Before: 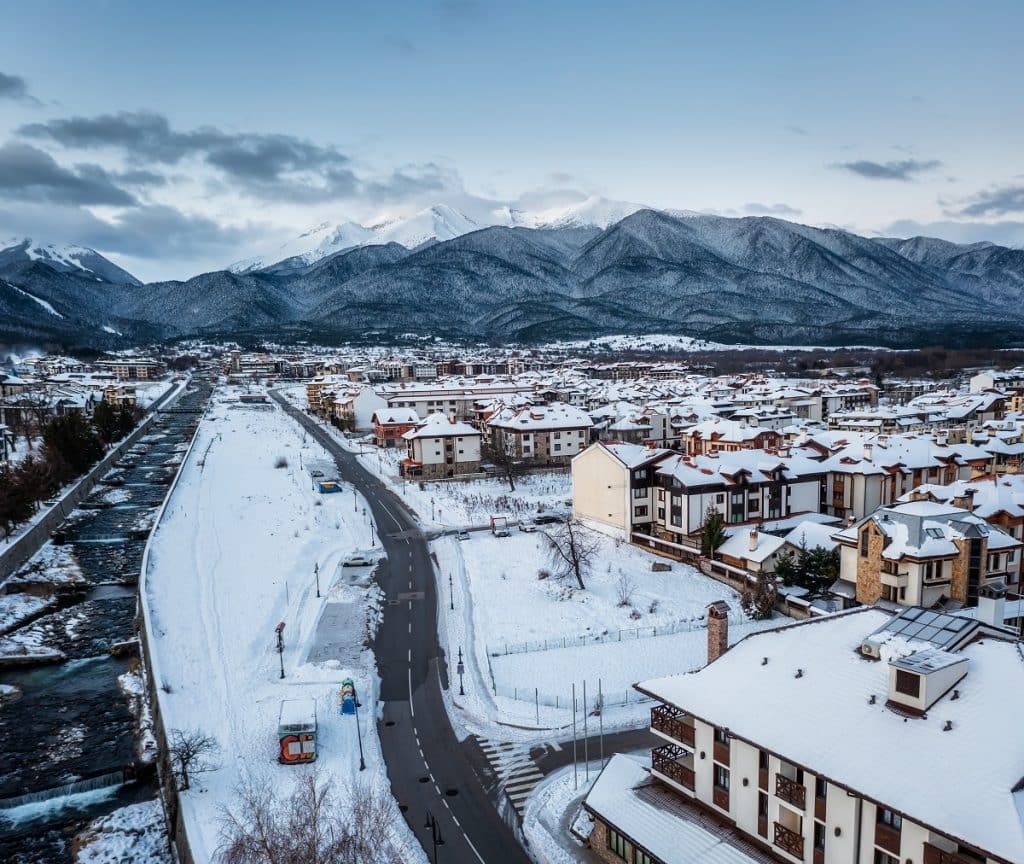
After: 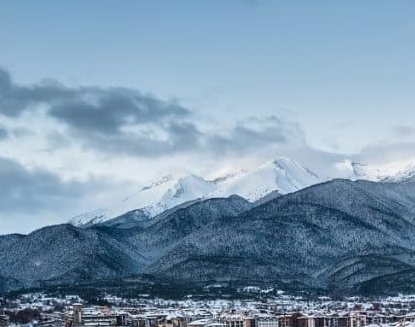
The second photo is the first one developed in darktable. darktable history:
crop: left 15.452%, top 5.459%, right 43.956%, bottom 56.62%
tone equalizer: on, module defaults
